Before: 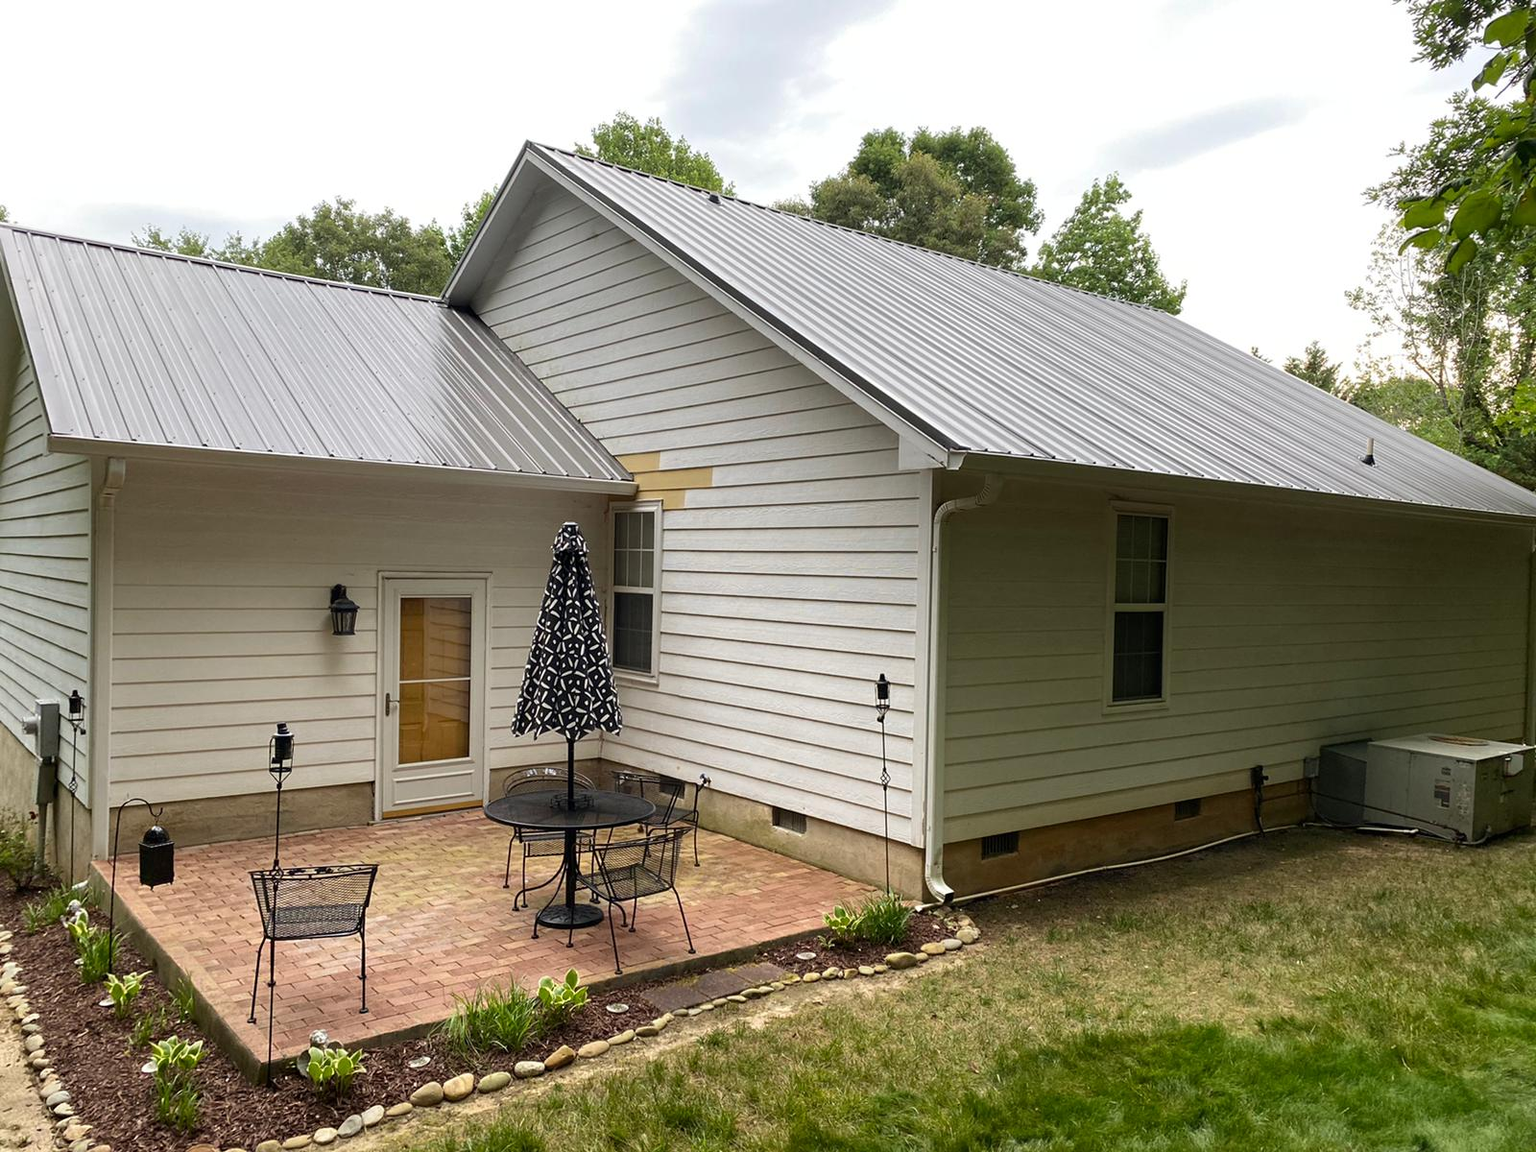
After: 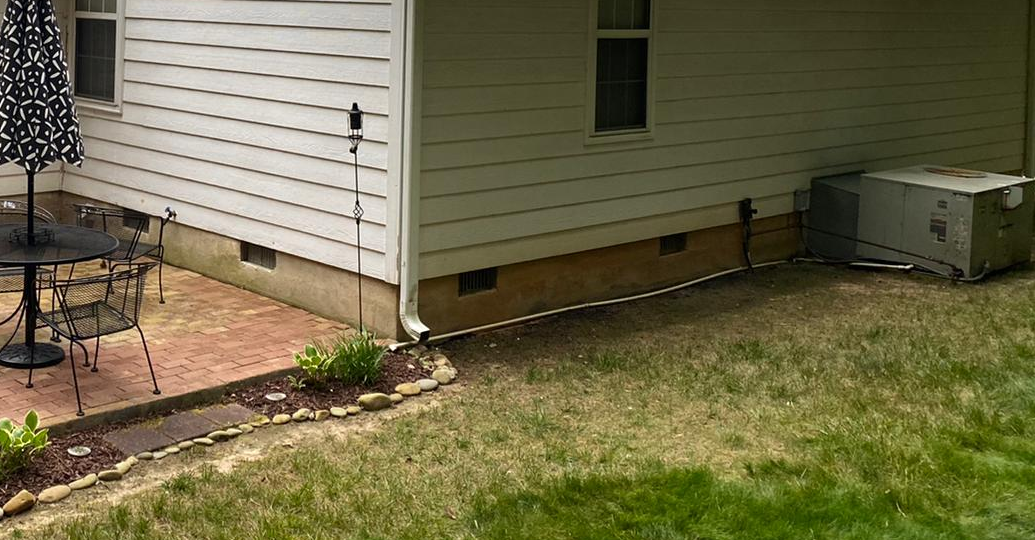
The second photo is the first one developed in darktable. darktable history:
crop and rotate: left 35.293%, top 49.971%, bottom 5.008%
